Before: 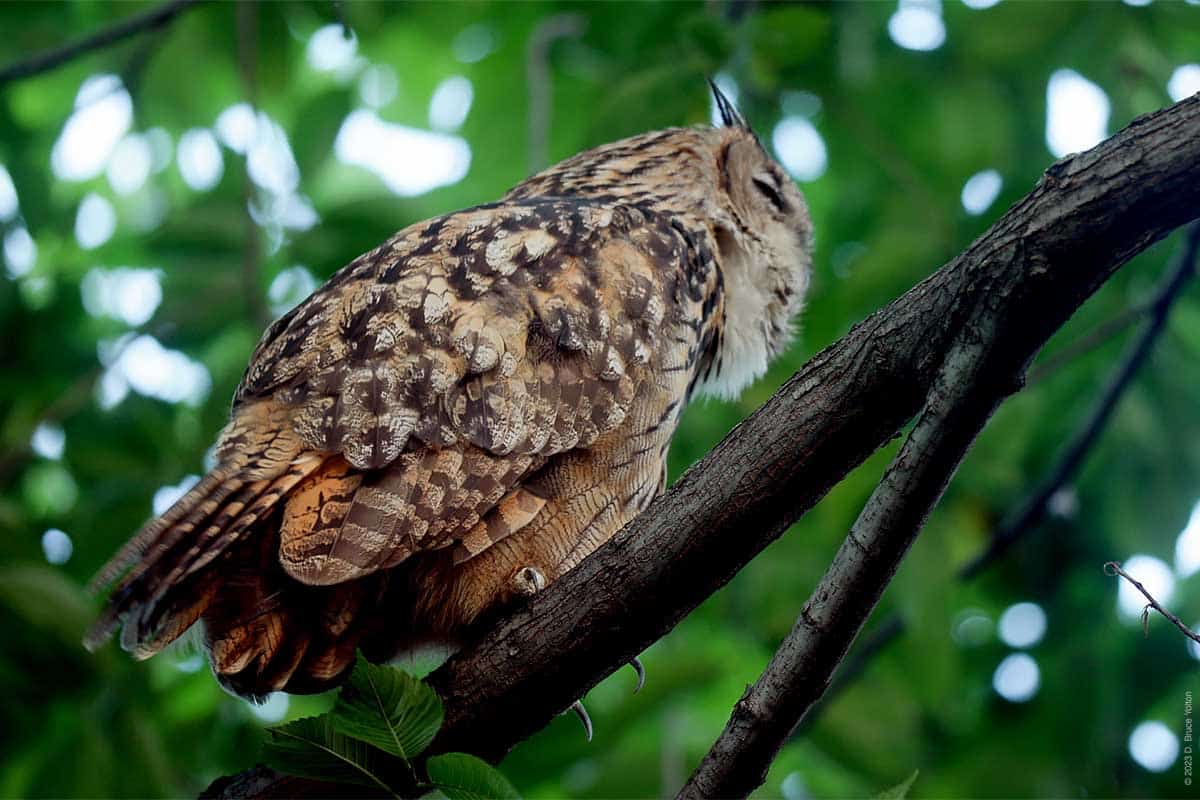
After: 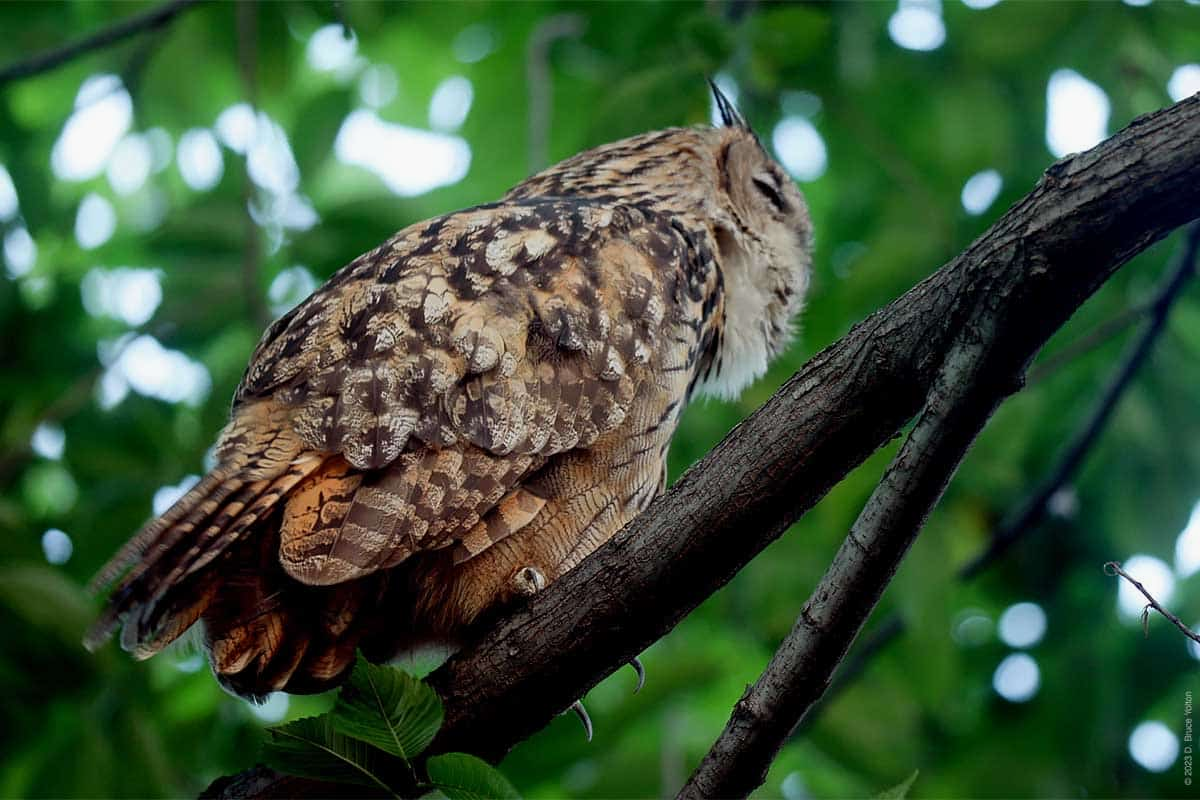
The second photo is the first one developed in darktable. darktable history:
exposure: exposure -0.072 EV, compensate exposure bias true, compensate highlight preservation false
